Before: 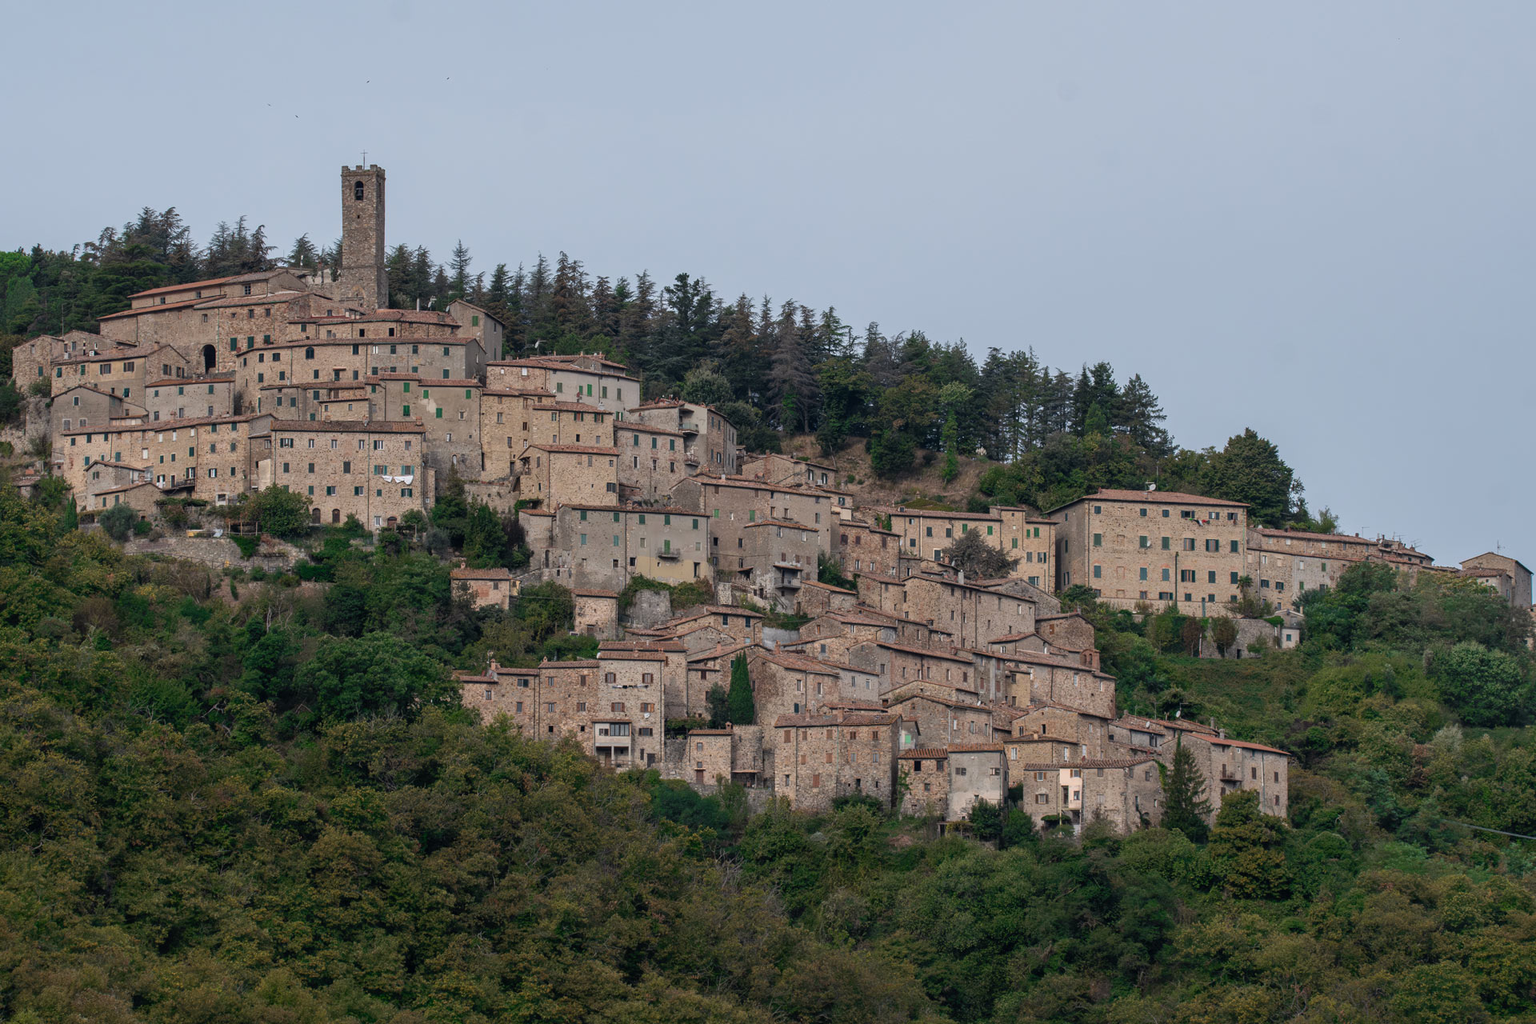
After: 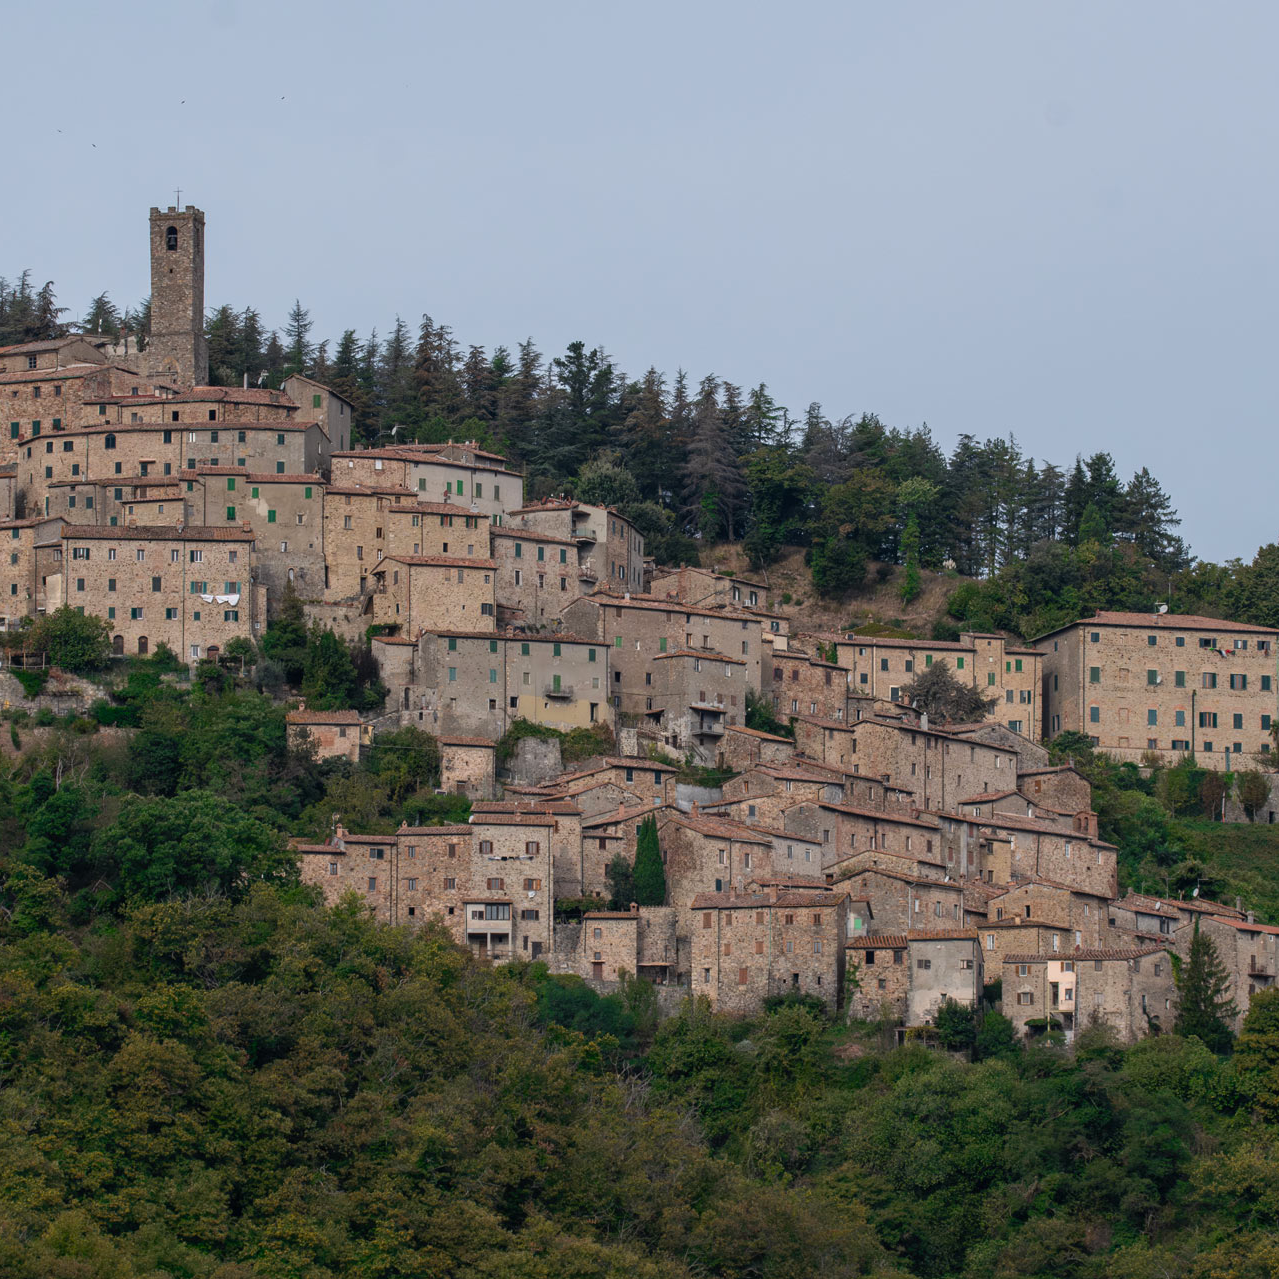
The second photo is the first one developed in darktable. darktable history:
crop and rotate: left 14.436%, right 18.898%
color balance: output saturation 110%
